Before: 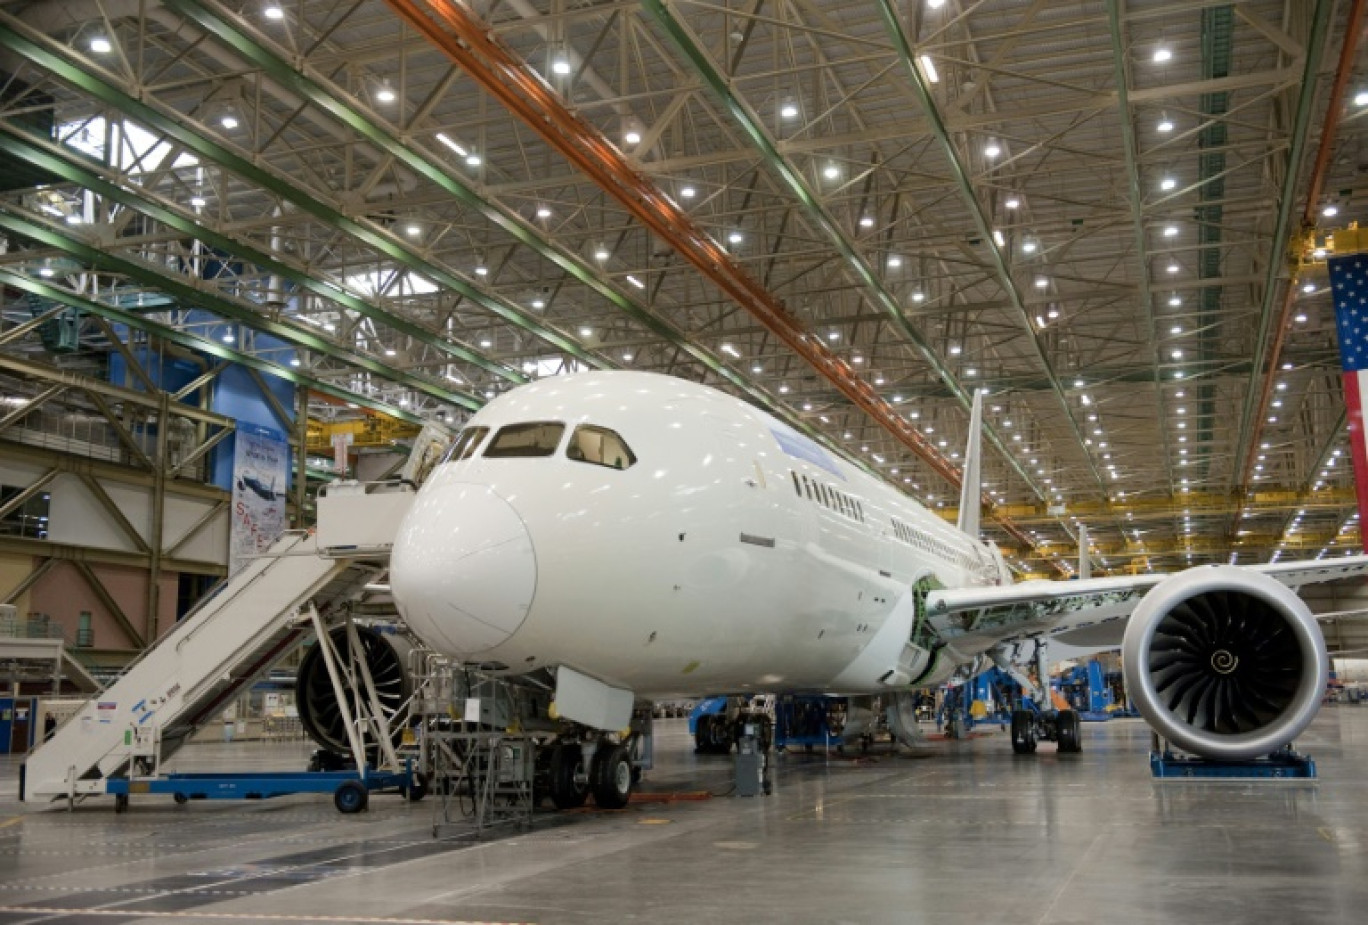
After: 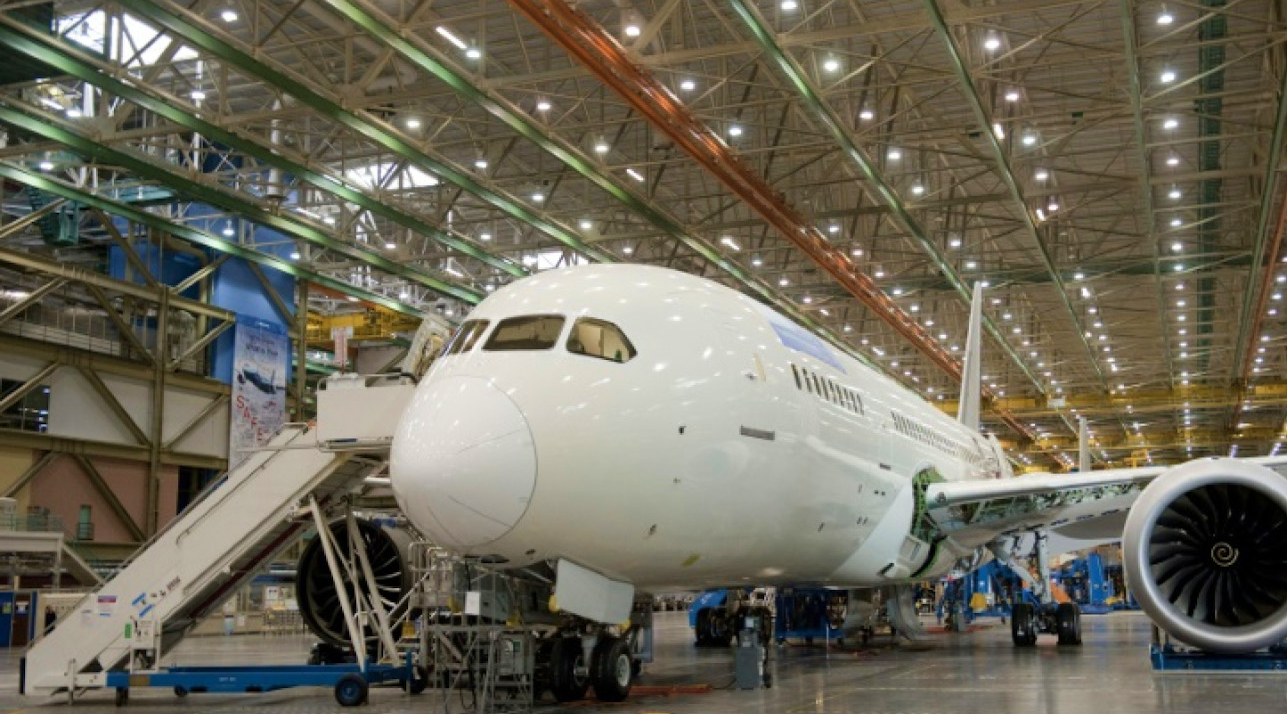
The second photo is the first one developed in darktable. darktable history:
velvia: on, module defaults
crop and rotate: angle 0.04°, top 11.621%, right 5.817%, bottom 11.012%
